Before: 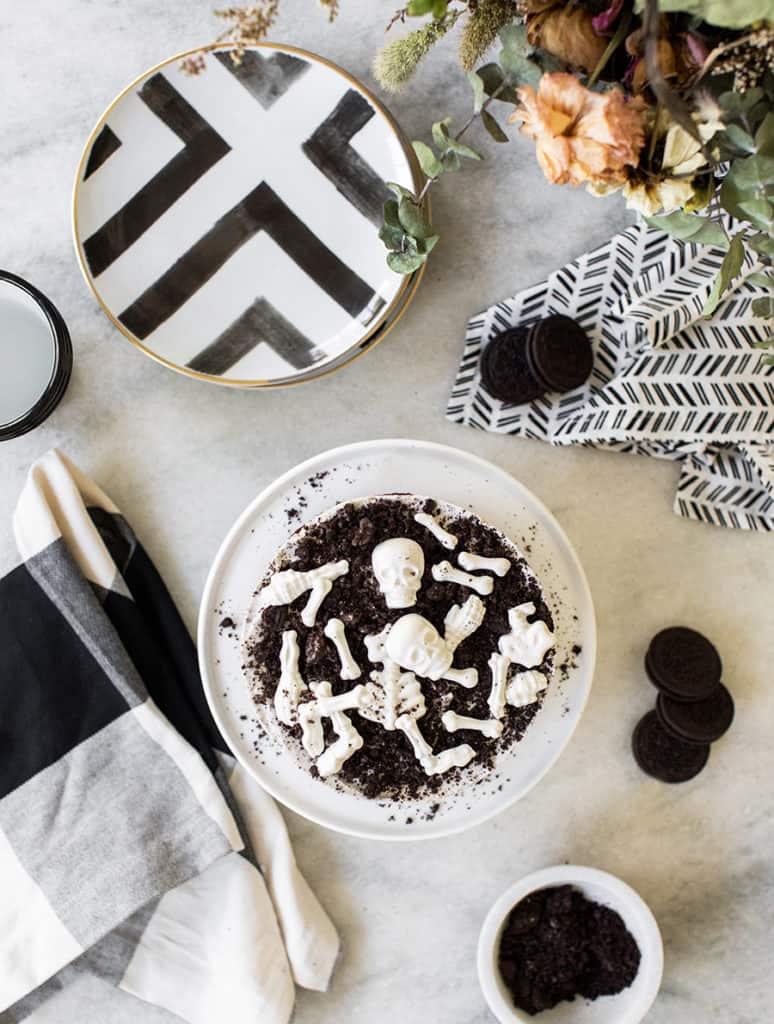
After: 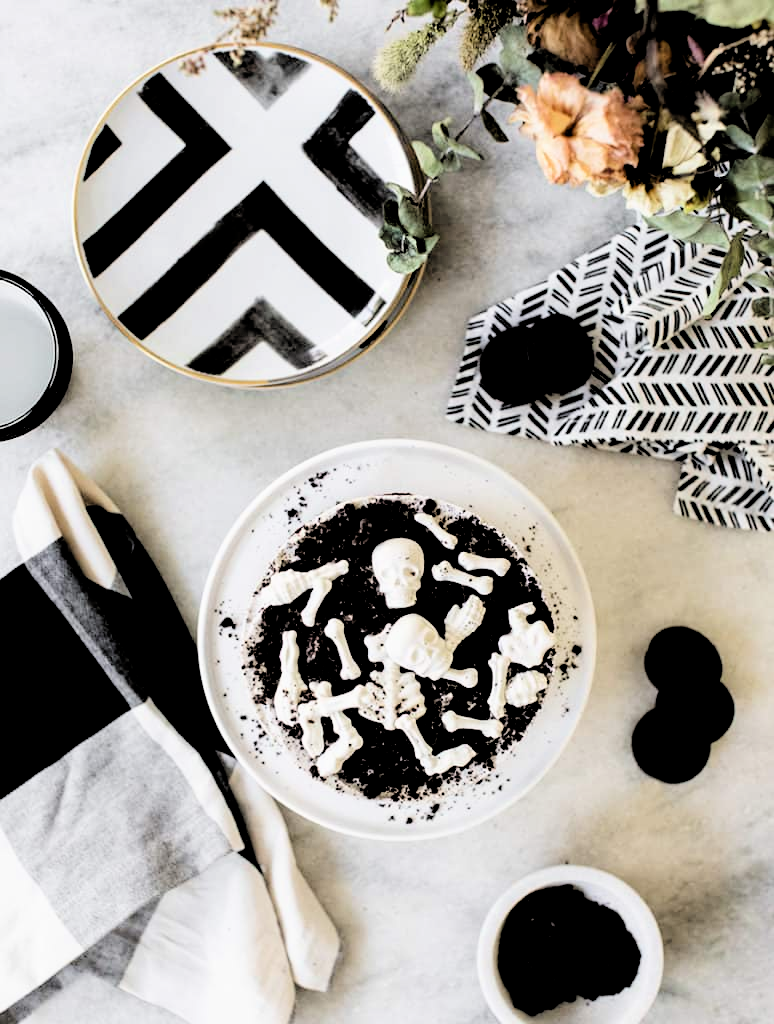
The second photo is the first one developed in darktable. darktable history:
filmic rgb: middle gray luminance 13.37%, black relative exposure -1.94 EV, white relative exposure 3.08 EV, target black luminance 0%, hardness 1.78, latitude 58.35%, contrast 1.715, highlights saturation mix 4.98%, shadows ↔ highlights balance -36.77%
